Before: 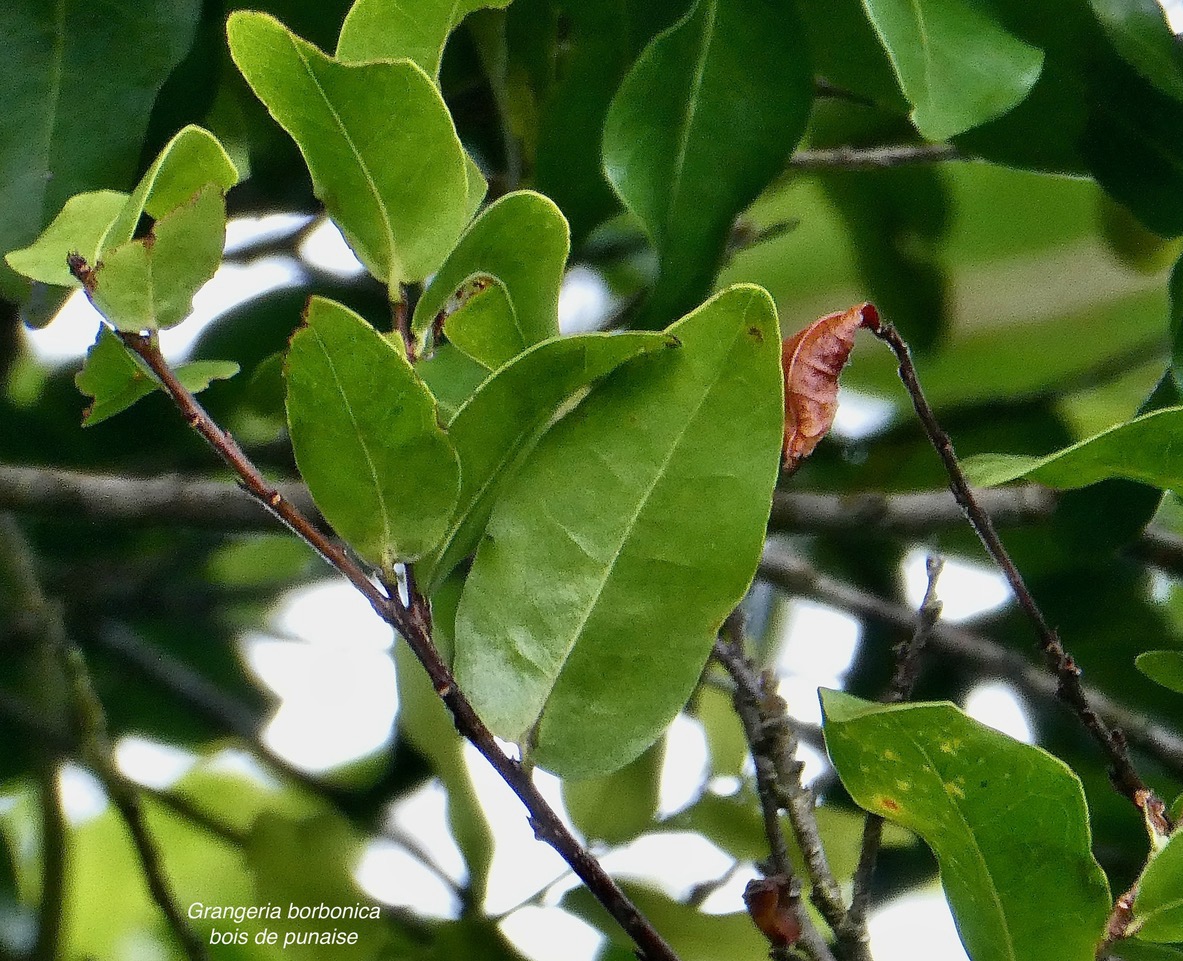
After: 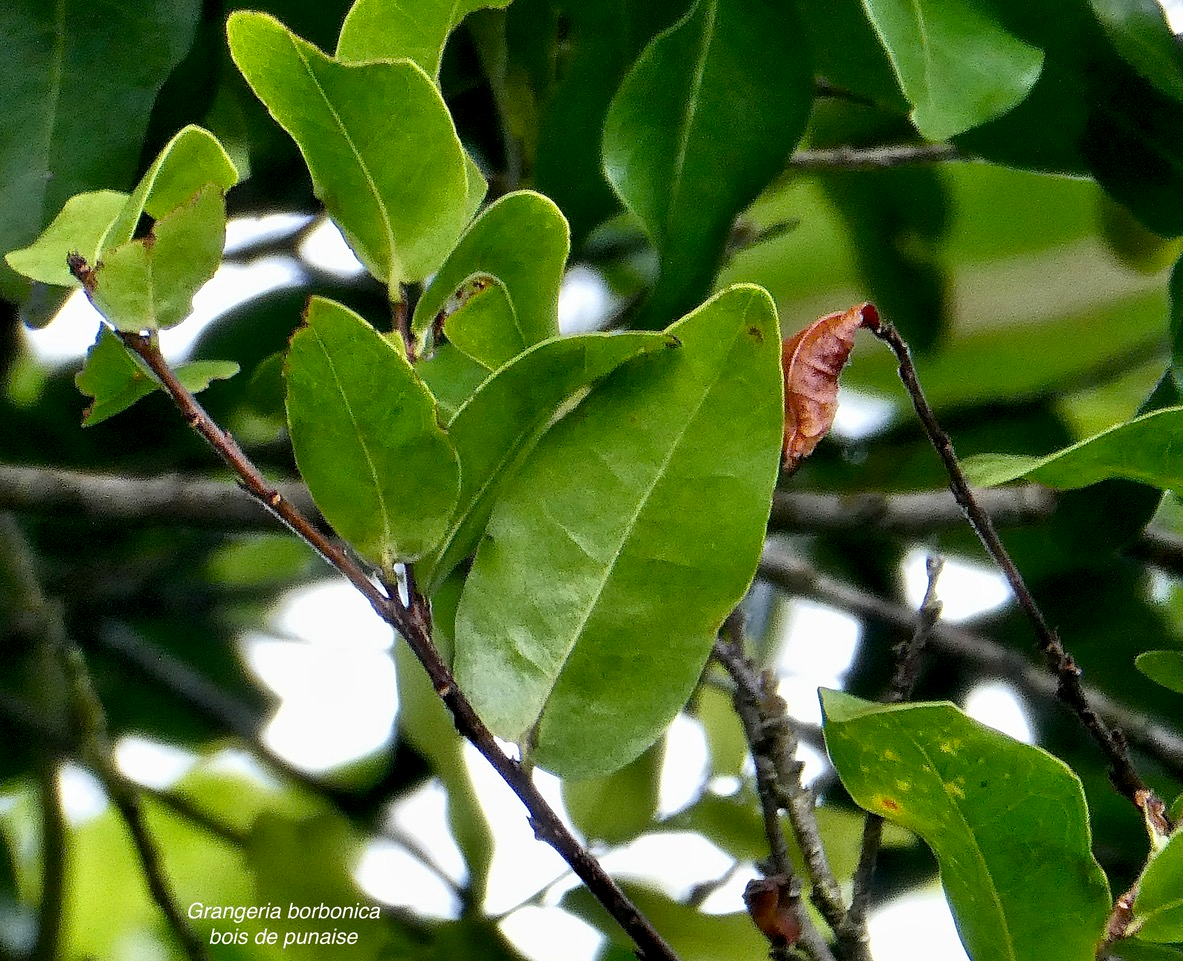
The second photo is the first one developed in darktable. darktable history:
levels: levels [0.016, 0.484, 0.953]
